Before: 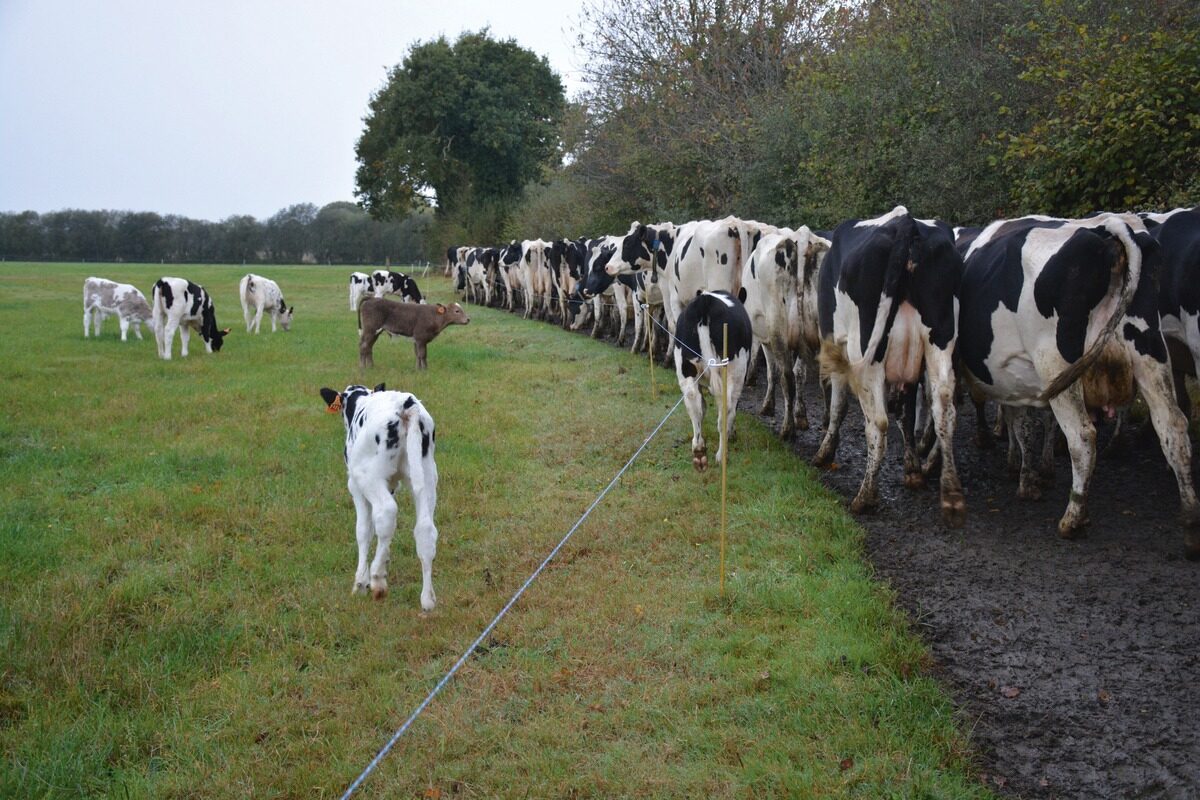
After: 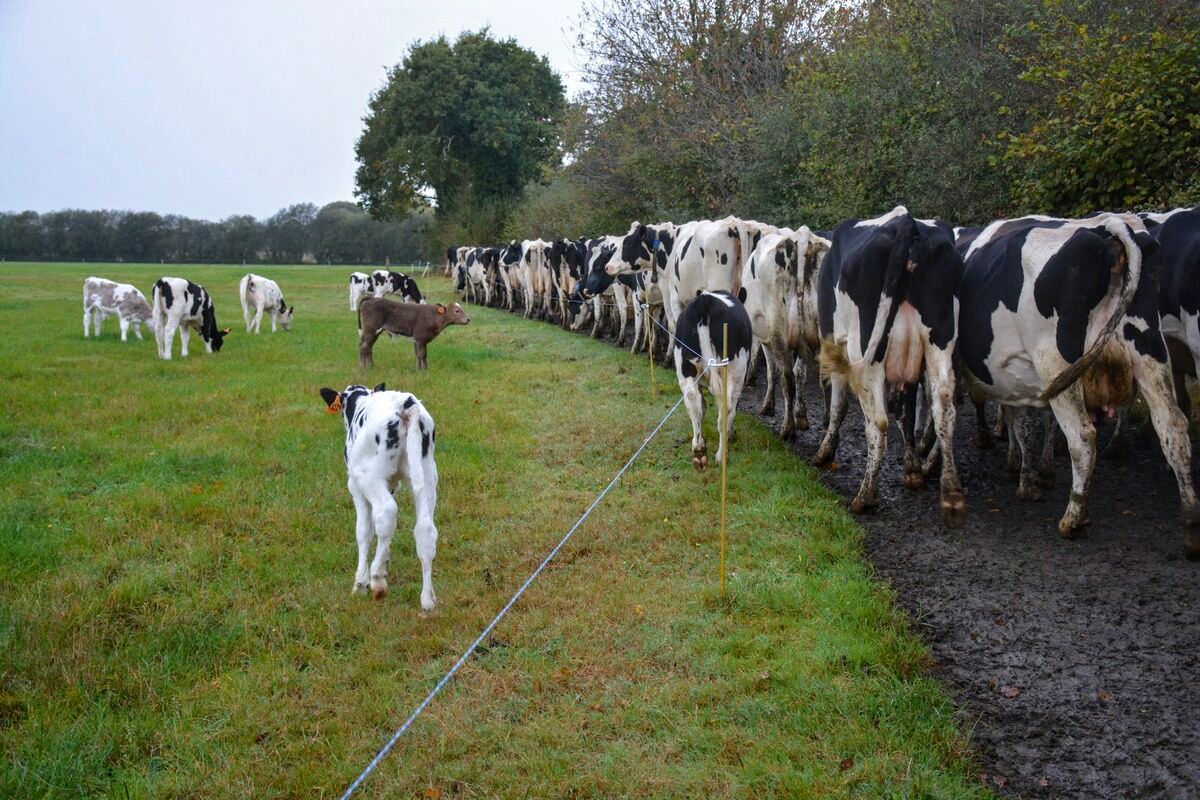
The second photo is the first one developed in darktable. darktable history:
local contrast: on, module defaults
color balance rgb: perceptual saturation grading › global saturation 25.279%
